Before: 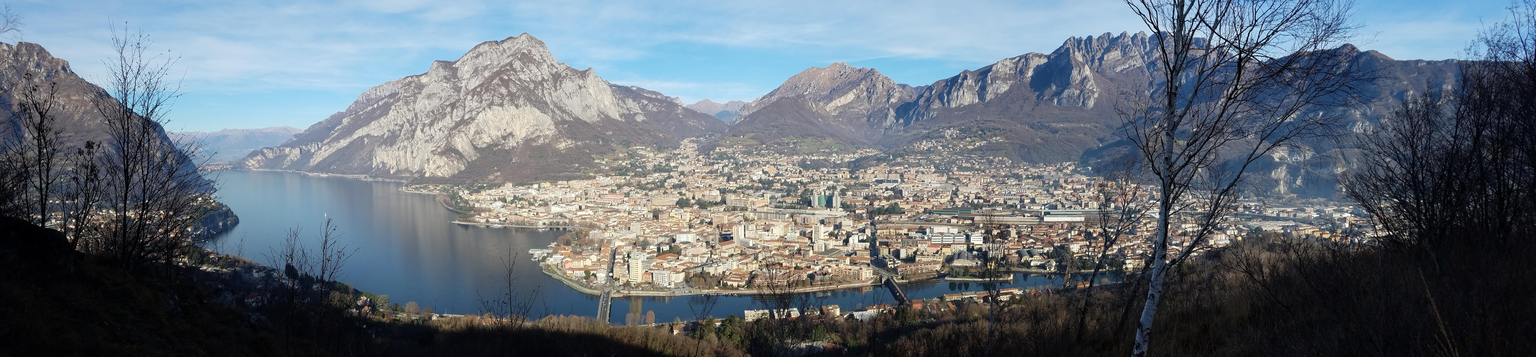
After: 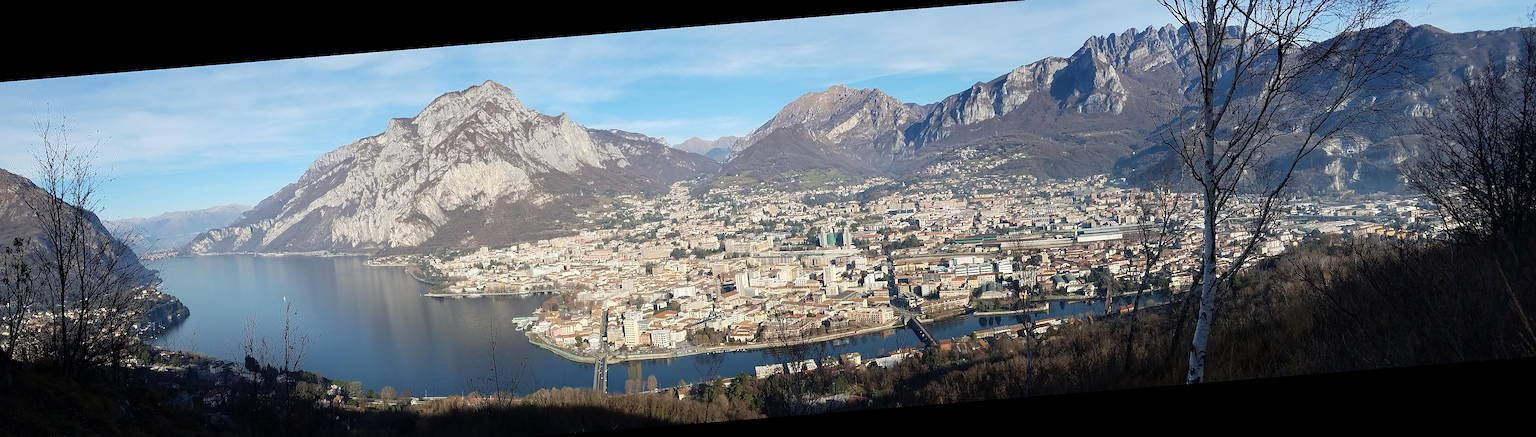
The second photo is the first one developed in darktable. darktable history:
rotate and perspective: rotation -4.57°, crop left 0.054, crop right 0.944, crop top 0.087, crop bottom 0.914
sharpen: on, module defaults
